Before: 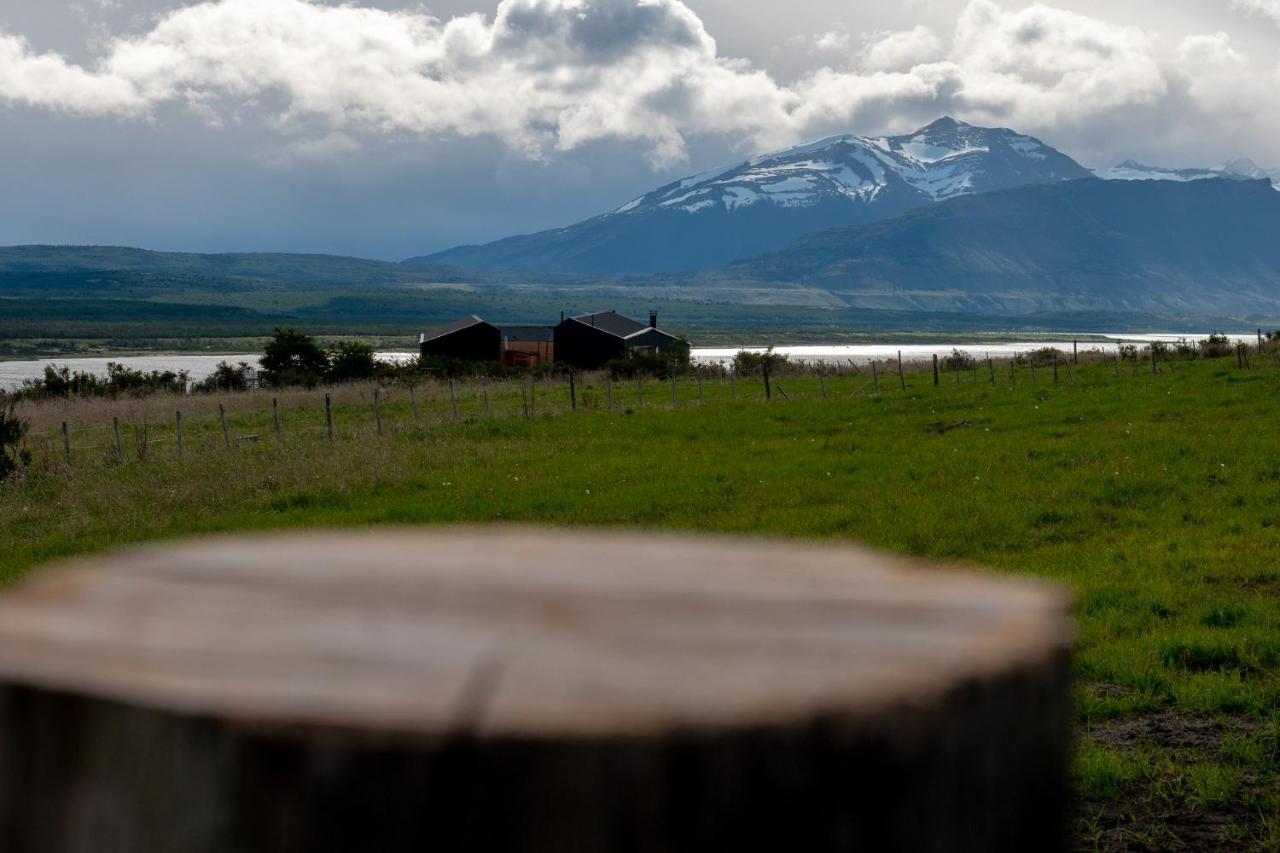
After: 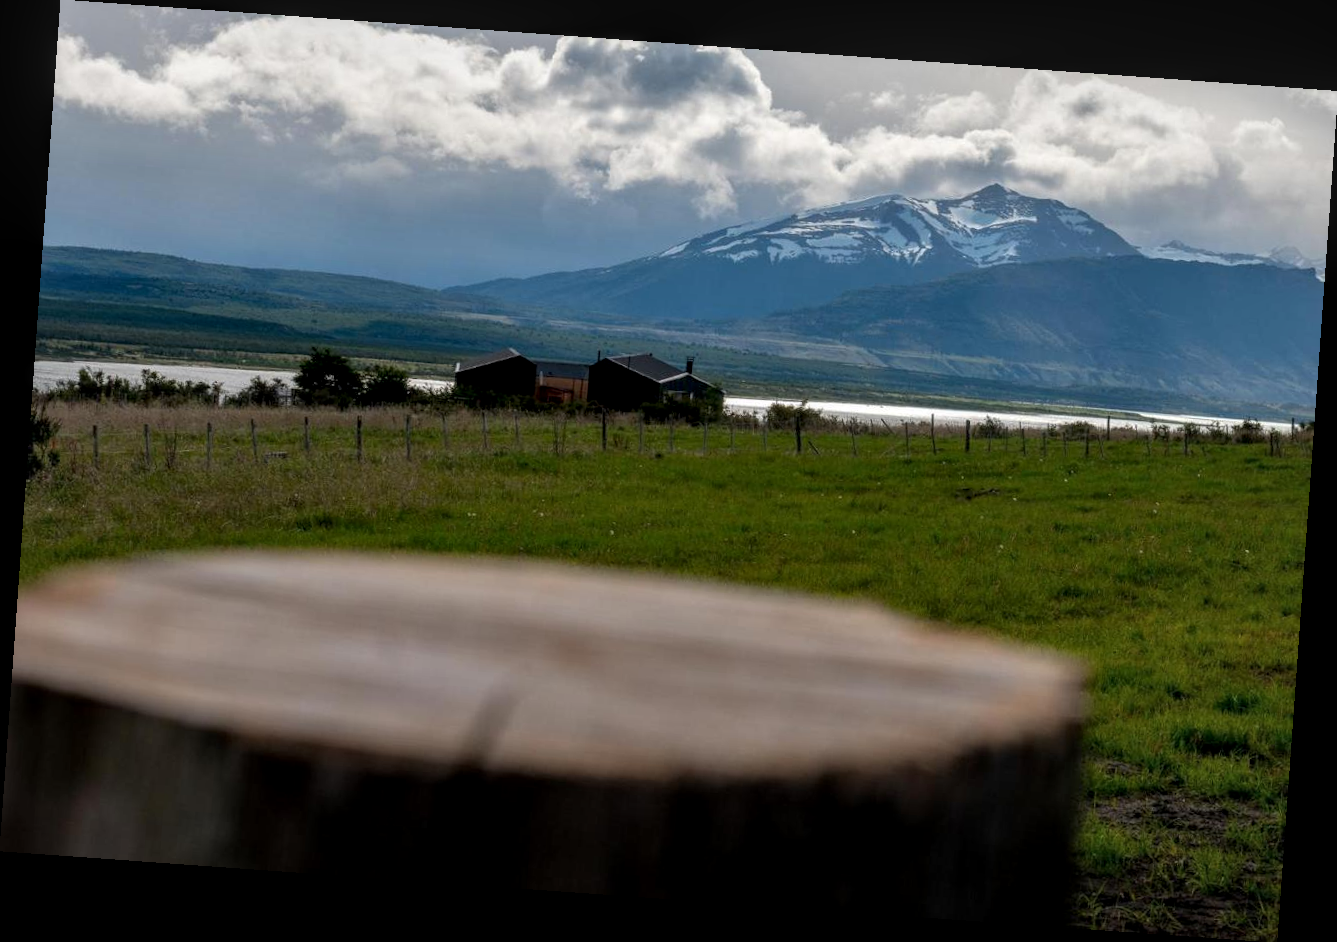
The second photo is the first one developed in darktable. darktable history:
rotate and perspective: rotation 4.1°, automatic cropping off
local contrast: on, module defaults
